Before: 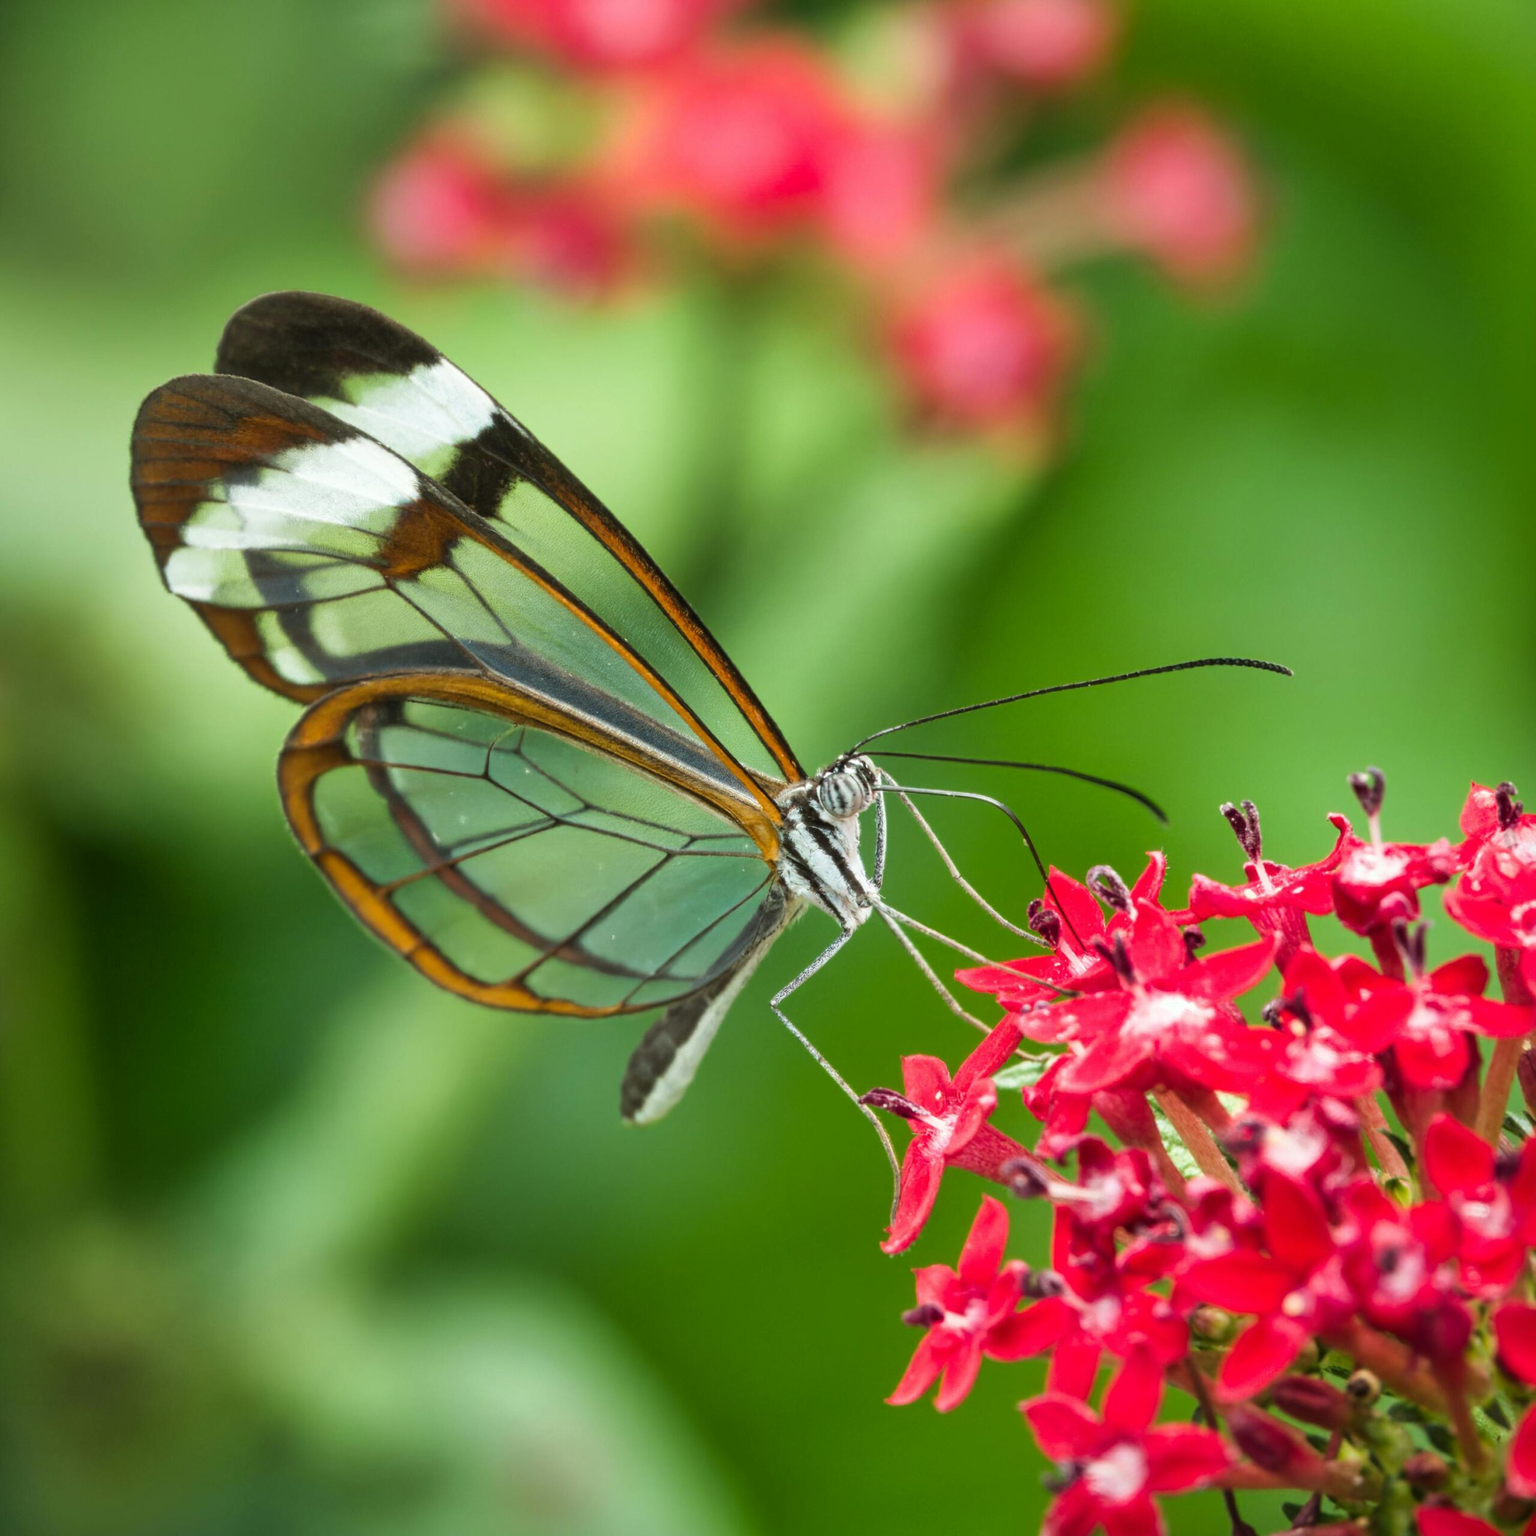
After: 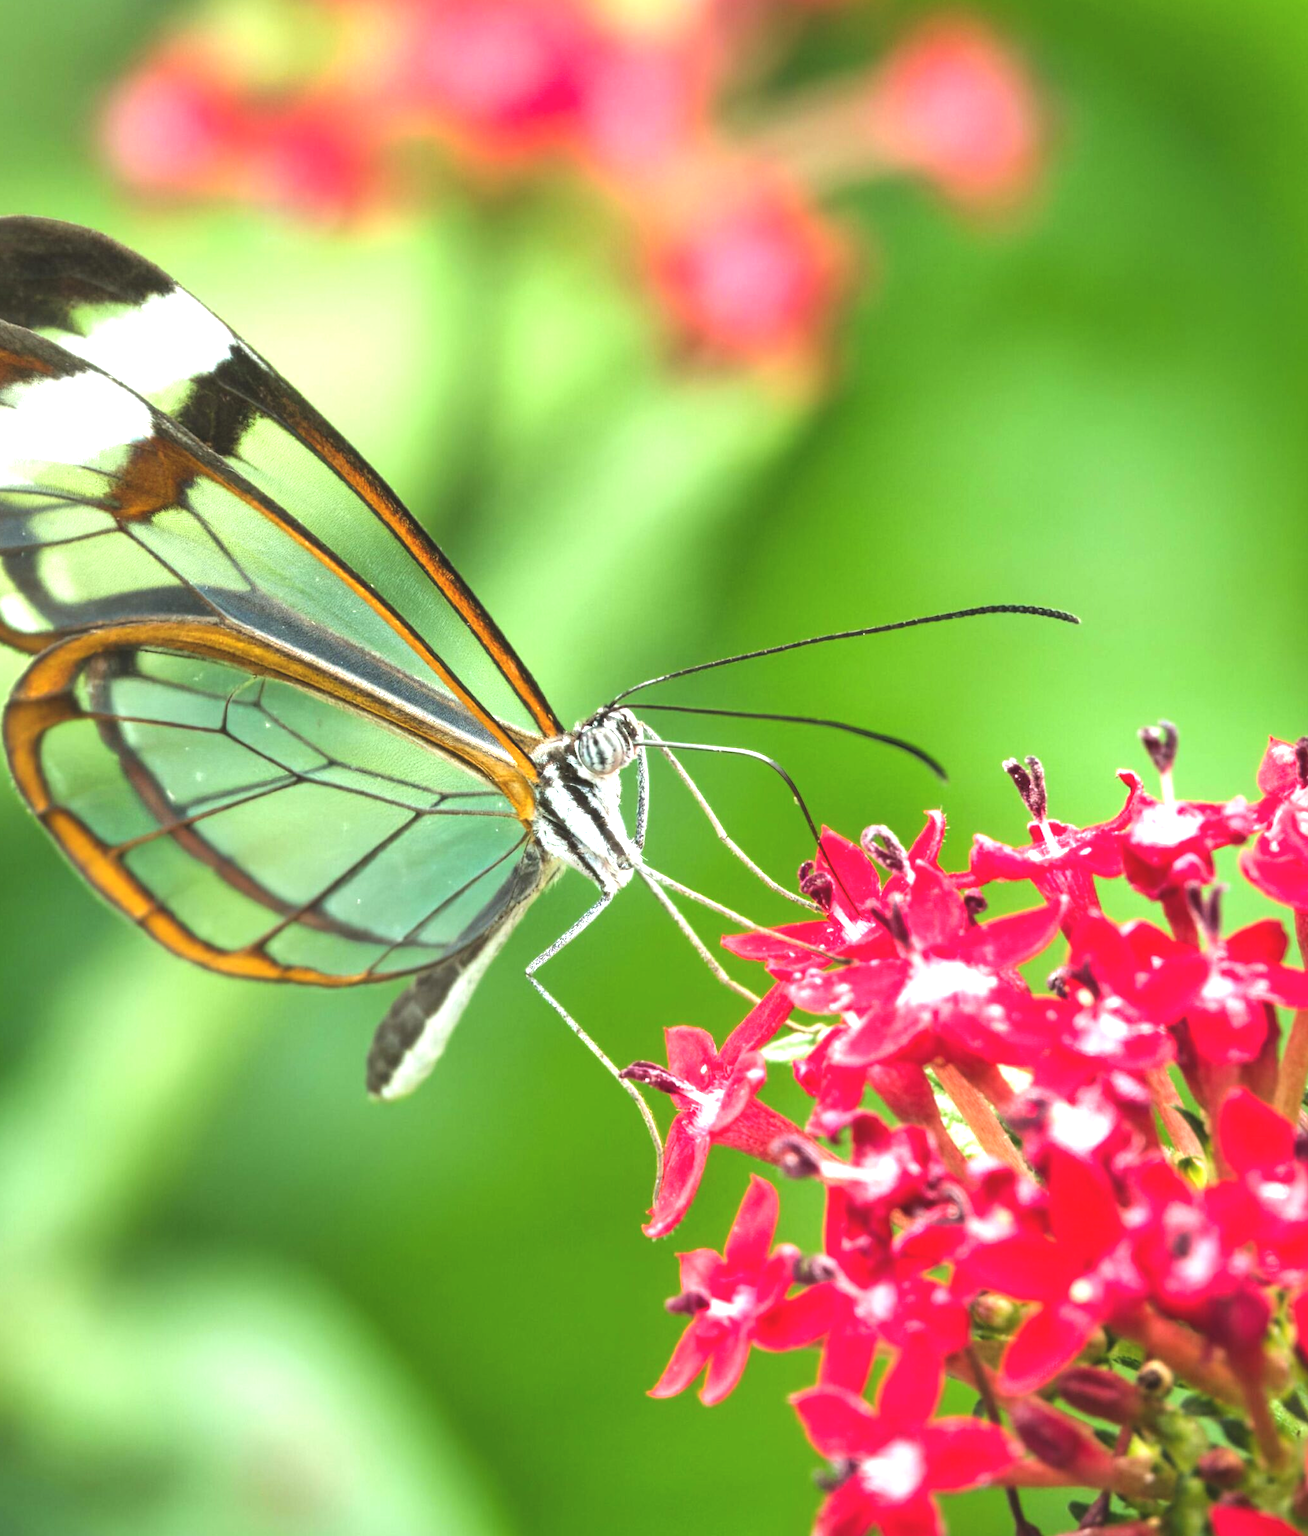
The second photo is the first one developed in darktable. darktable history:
crop and rotate: left 17.959%, top 5.771%, right 1.742%
exposure: black level correction -0.005, exposure 1 EV, compensate highlight preservation false
